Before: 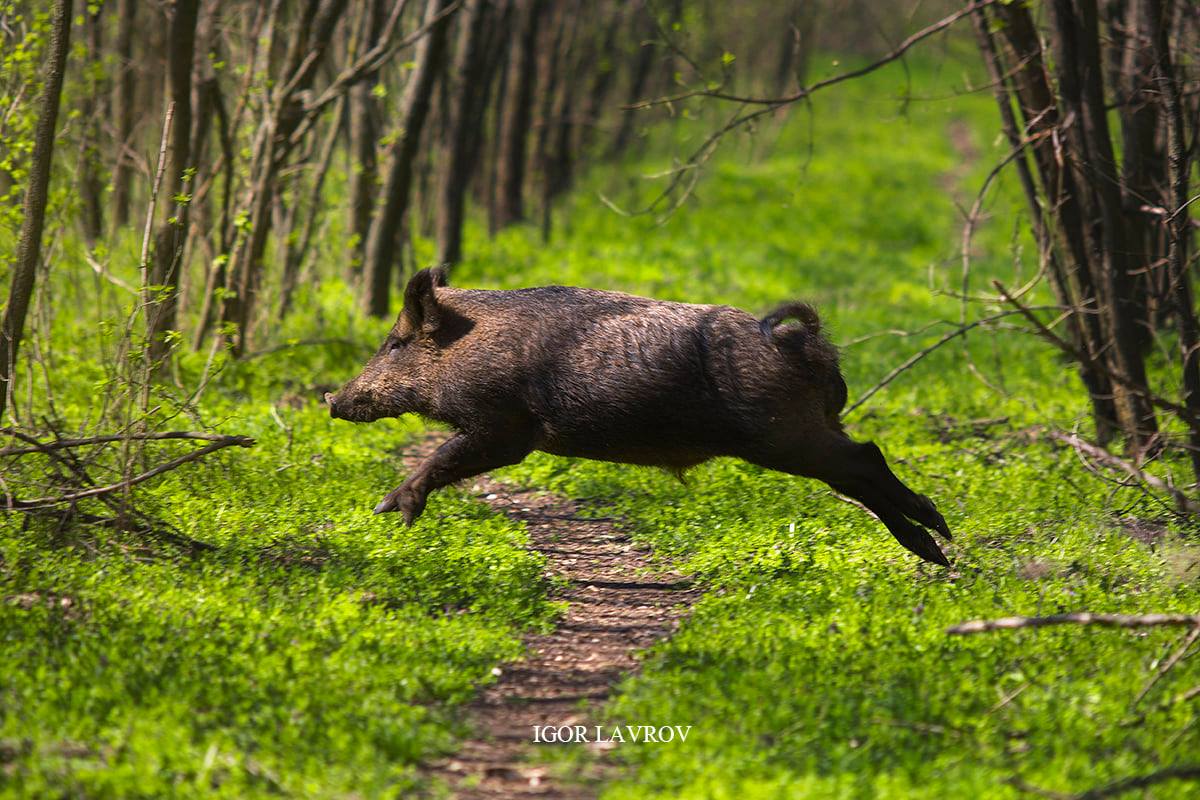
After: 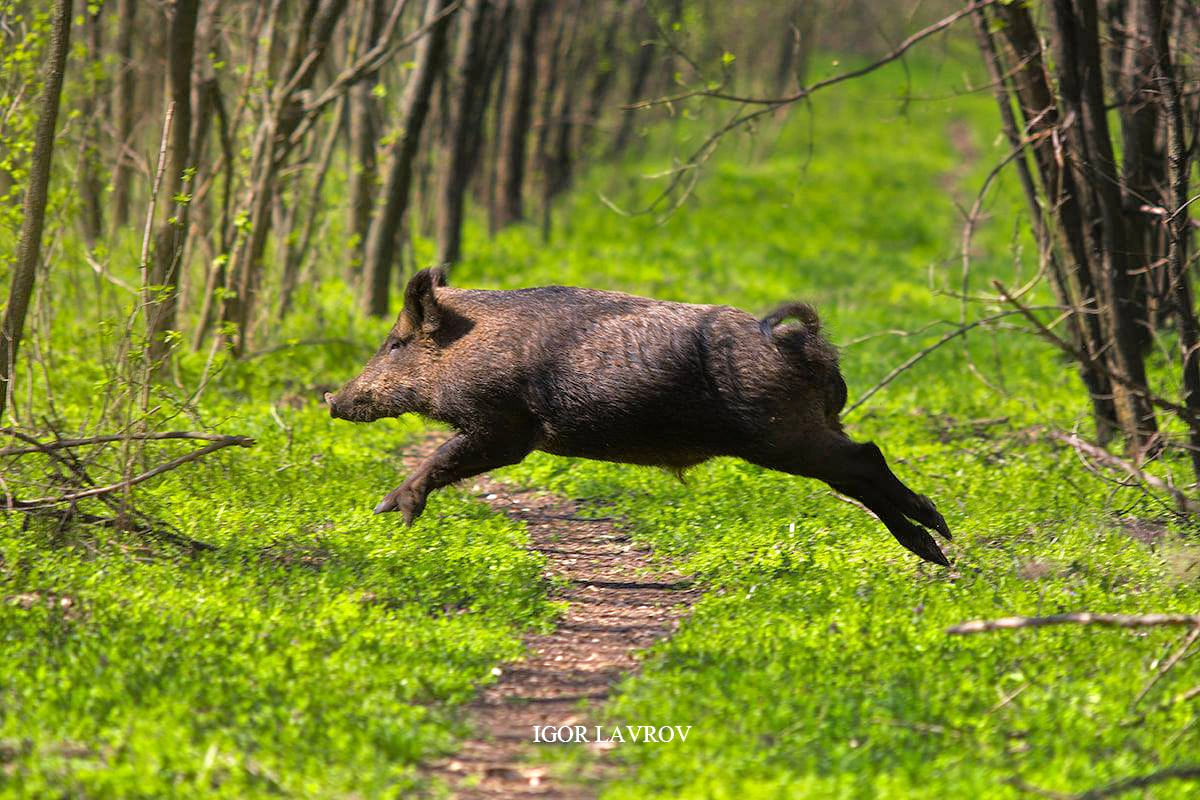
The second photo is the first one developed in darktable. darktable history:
graduated density: on, module defaults
tone equalizer: -7 EV 0.15 EV, -6 EV 0.6 EV, -5 EV 1.15 EV, -4 EV 1.33 EV, -3 EV 1.15 EV, -2 EV 0.6 EV, -1 EV 0.15 EV, mask exposure compensation -0.5 EV
